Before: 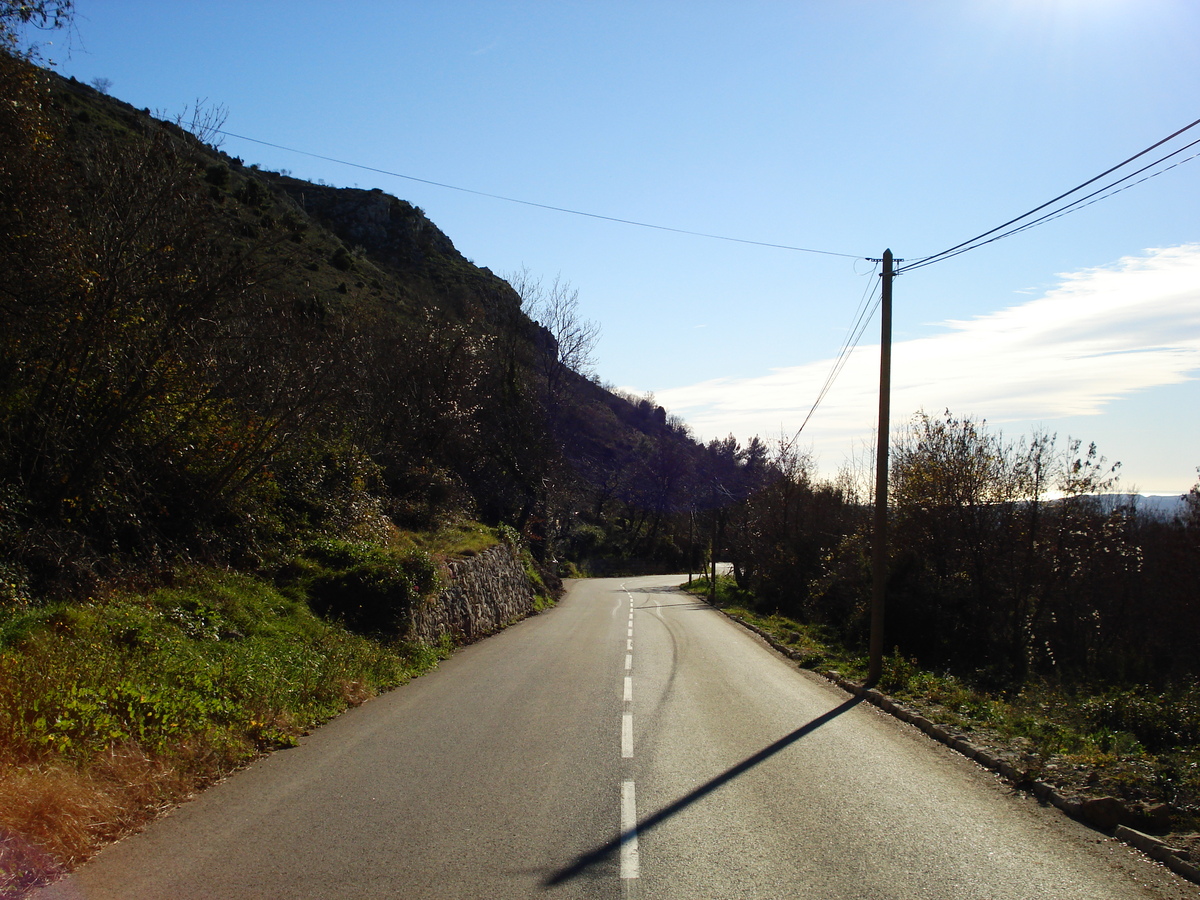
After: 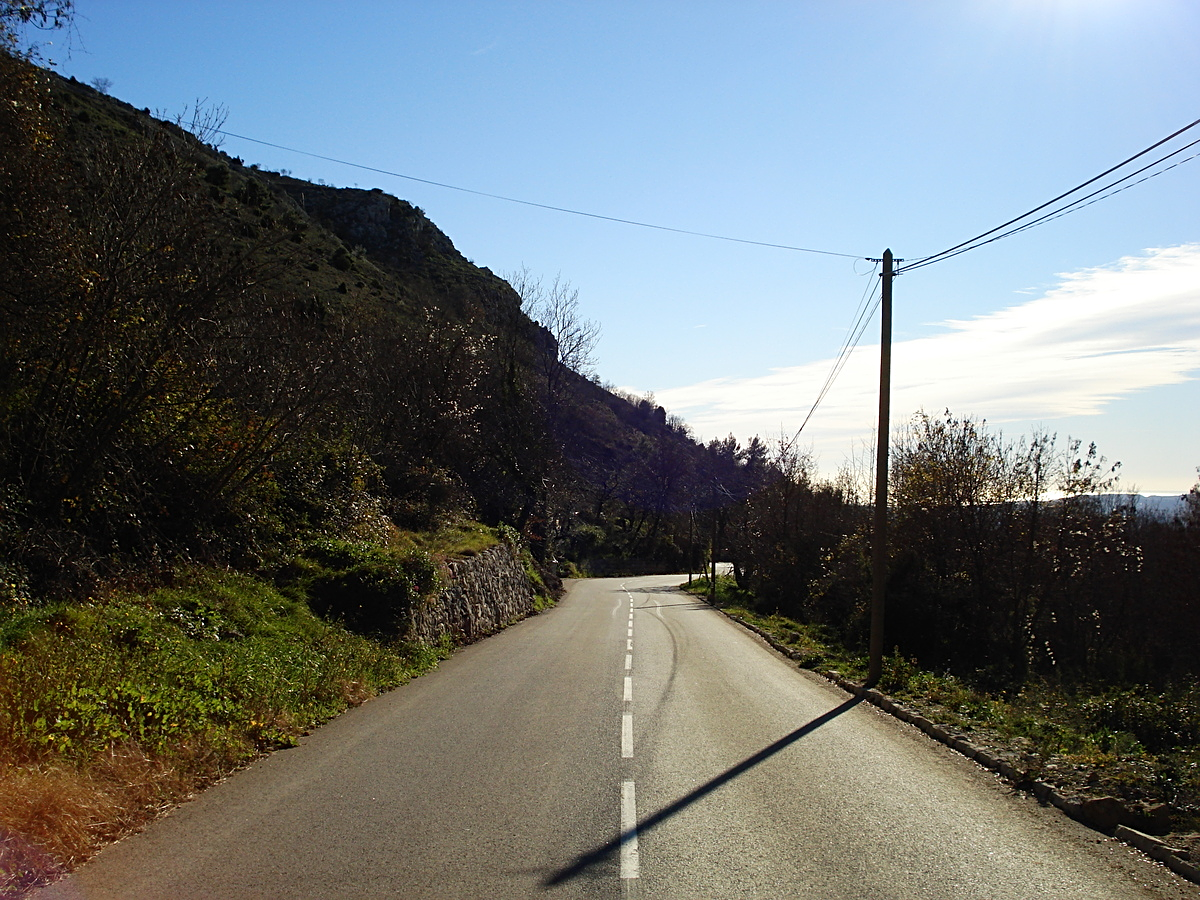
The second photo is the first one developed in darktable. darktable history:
sharpen: radius 2.184, amount 0.386, threshold 0.078
